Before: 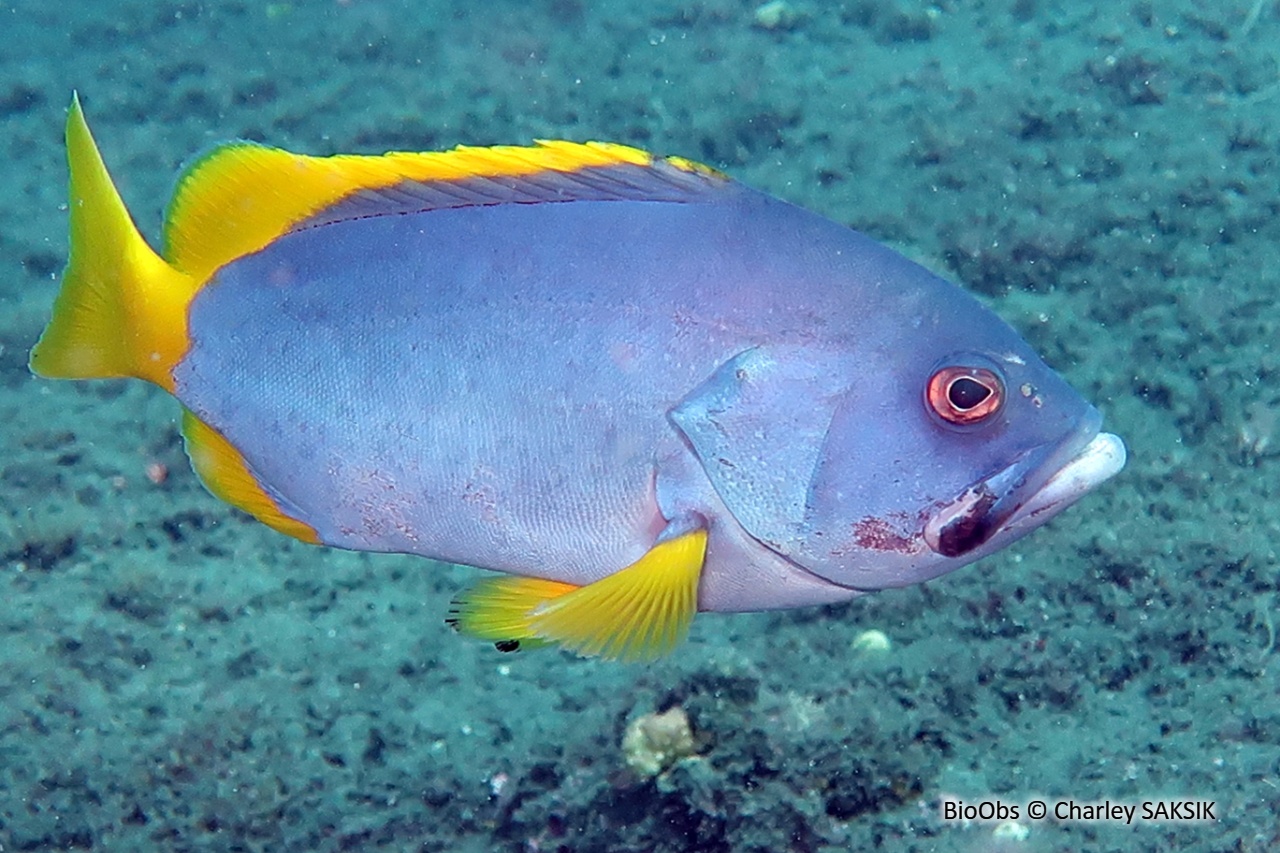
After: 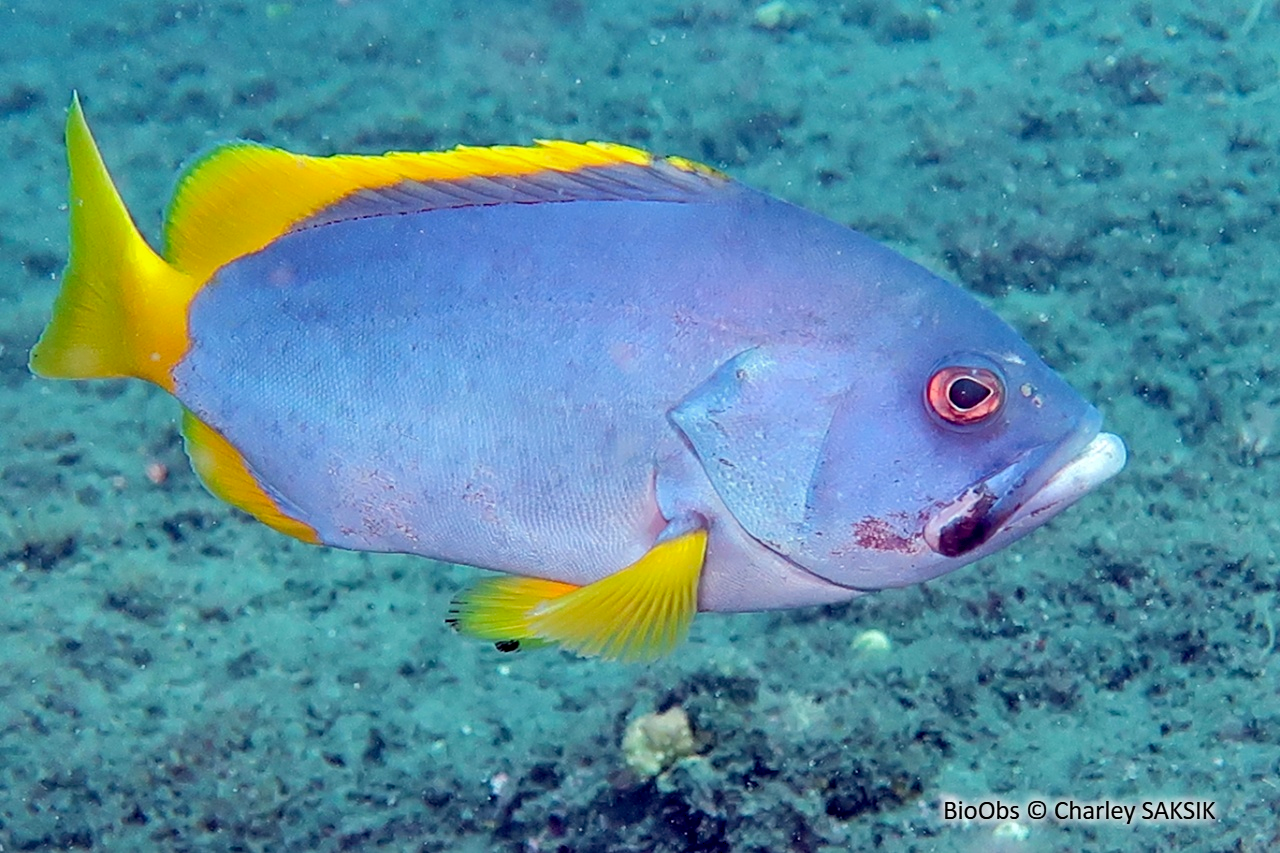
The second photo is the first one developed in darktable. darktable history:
exposure: black level correction 0.004, exposure 0.014 EV, compensate highlight preservation false
base curve: curves: ch0 [(0, 0) (0.262, 0.32) (0.722, 0.705) (1, 1)]
vibrance: vibrance 22%
shadows and highlights: white point adjustment 0.05, highlights color adjustment 55.9%, soften with gaussian
